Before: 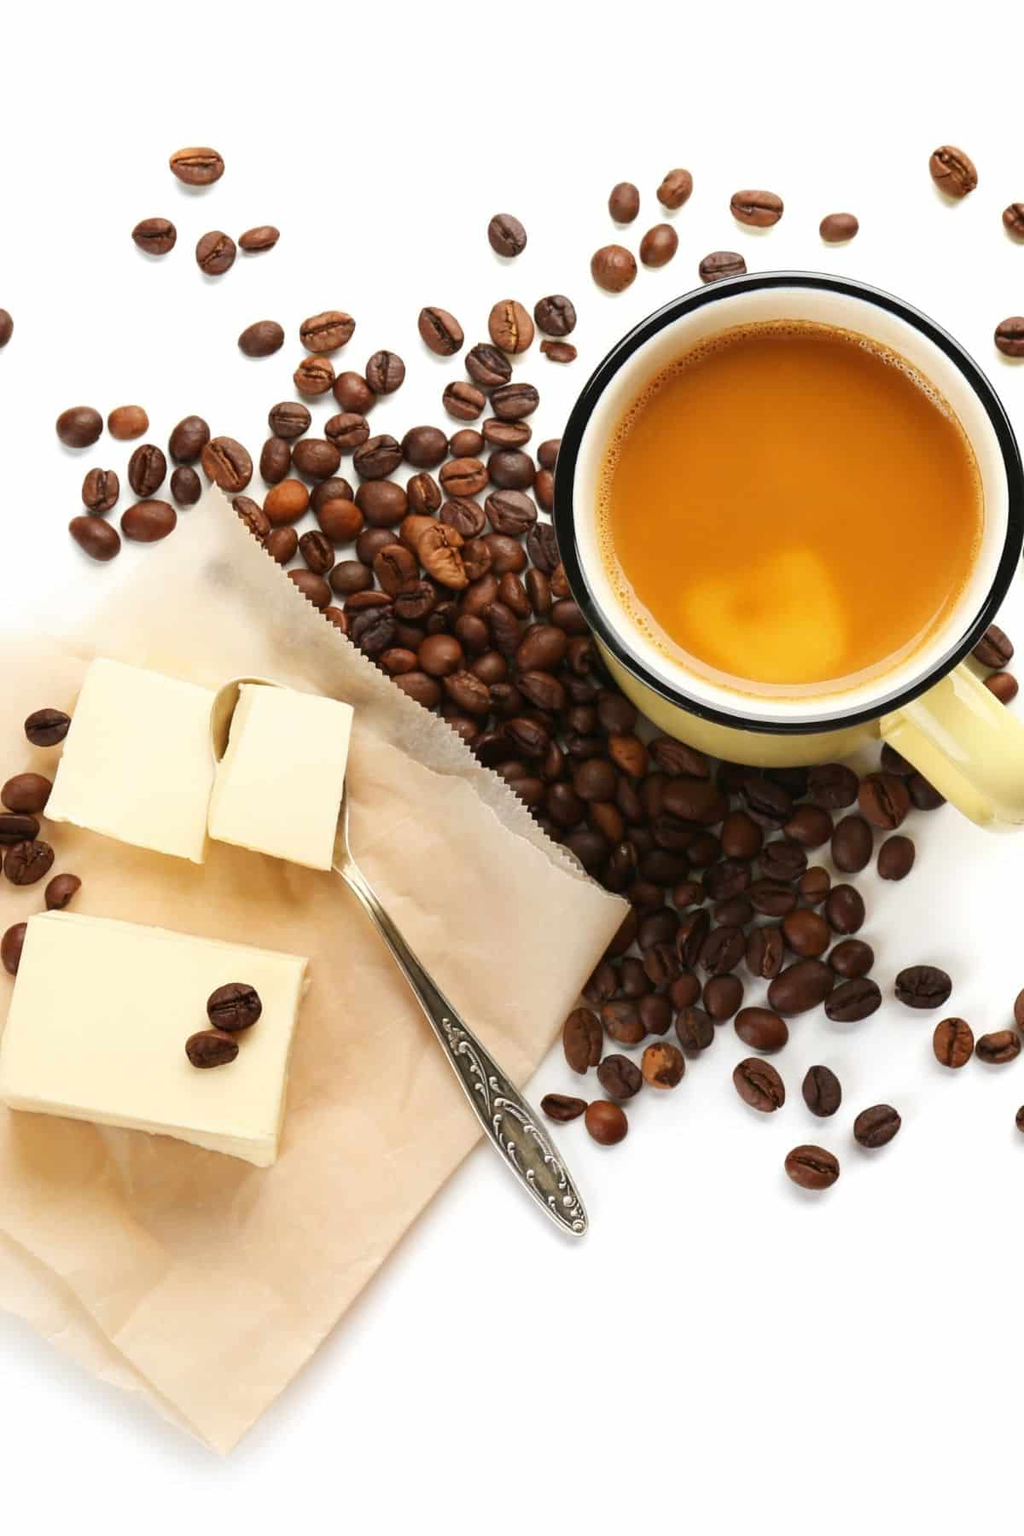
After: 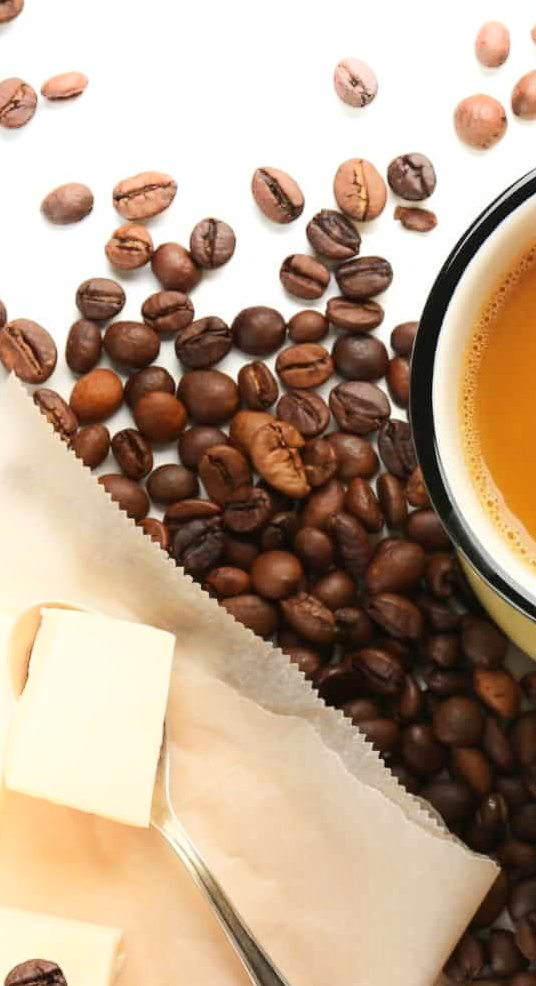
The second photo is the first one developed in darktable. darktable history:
crop: left 19.959%, top 10.767%, right 35.328%, bottom 34.428%
shadows and highlights: highlights 70.06, soften with gaussian
